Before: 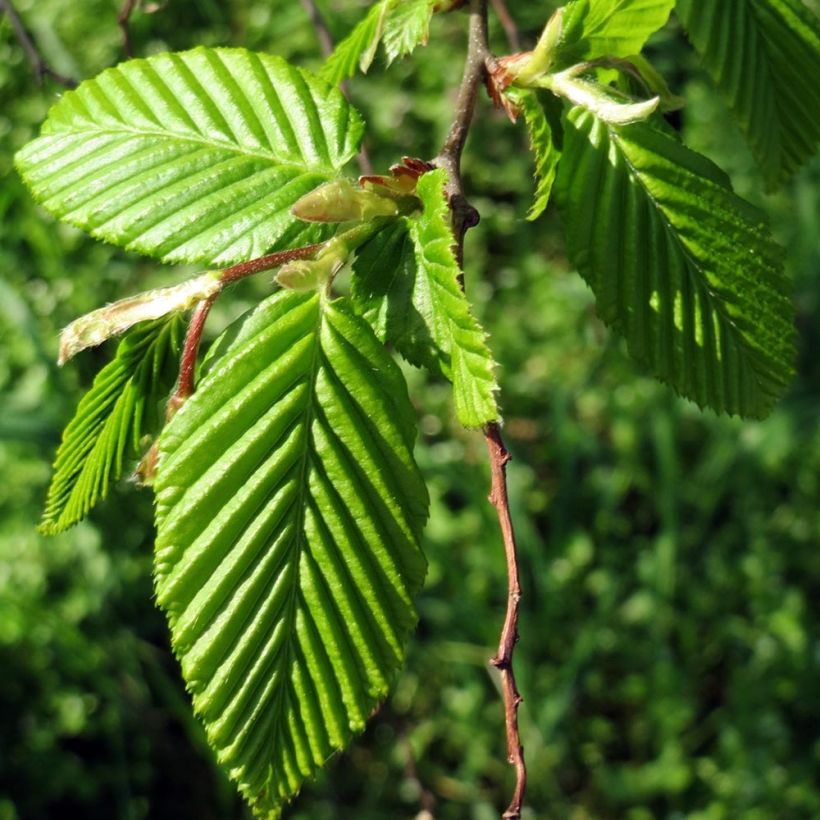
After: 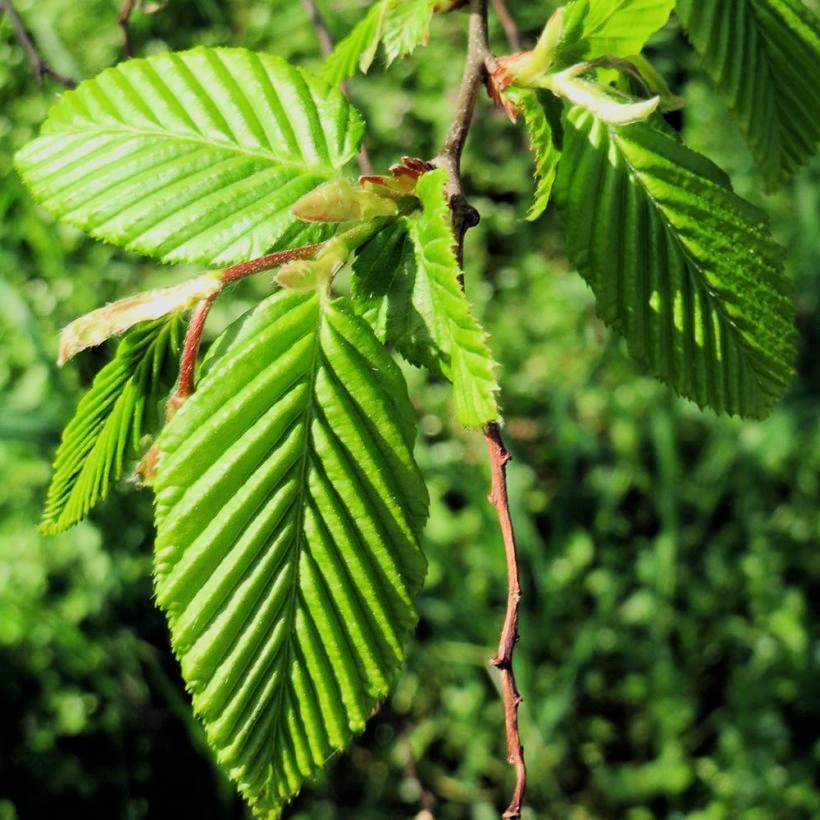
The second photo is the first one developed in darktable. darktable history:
filmic rgb: black relative exposure -9.3 EV, white relative exposure 6.71 EV, threshold 3.02 EV, hardness 3.08, contrast 1.052, color science v6 (2022), enable highlight reconstruction true
exposure: black level correction 0, exposure 0.692 EV, compensate highlight preservation false
levels: black 0.044%, white 99.92%
